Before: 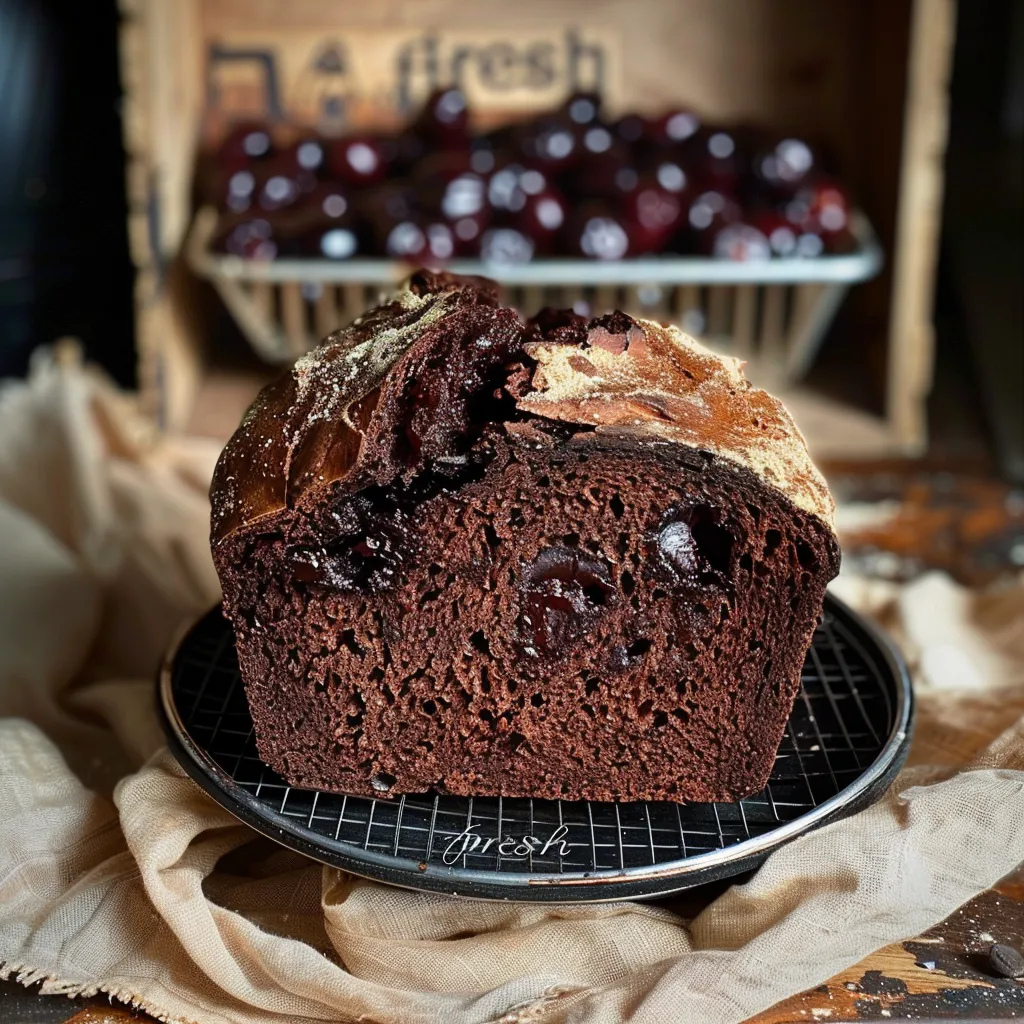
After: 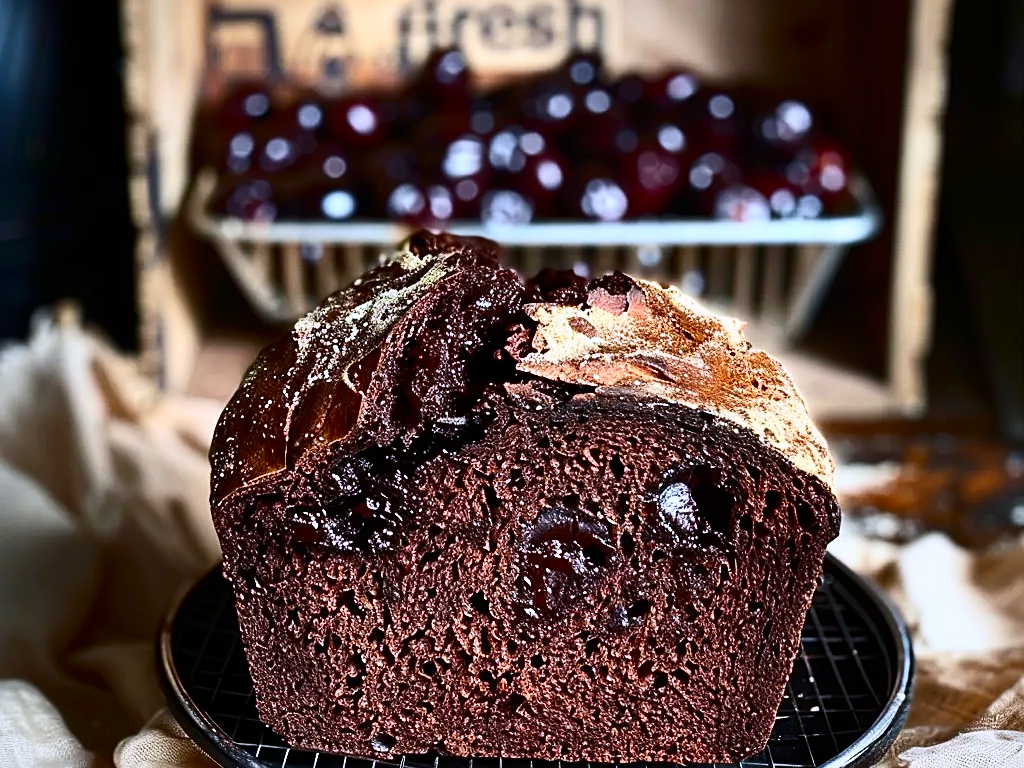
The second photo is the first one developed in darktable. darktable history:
crop: top 3.857%, bottom 21.132%
sharpen: amount 0.6
contrast brightness saturation: contrast 0.4, brightness 0.1, saturation 0.21
white balance: red 0.967, blue 1.119, emerald 0.756
